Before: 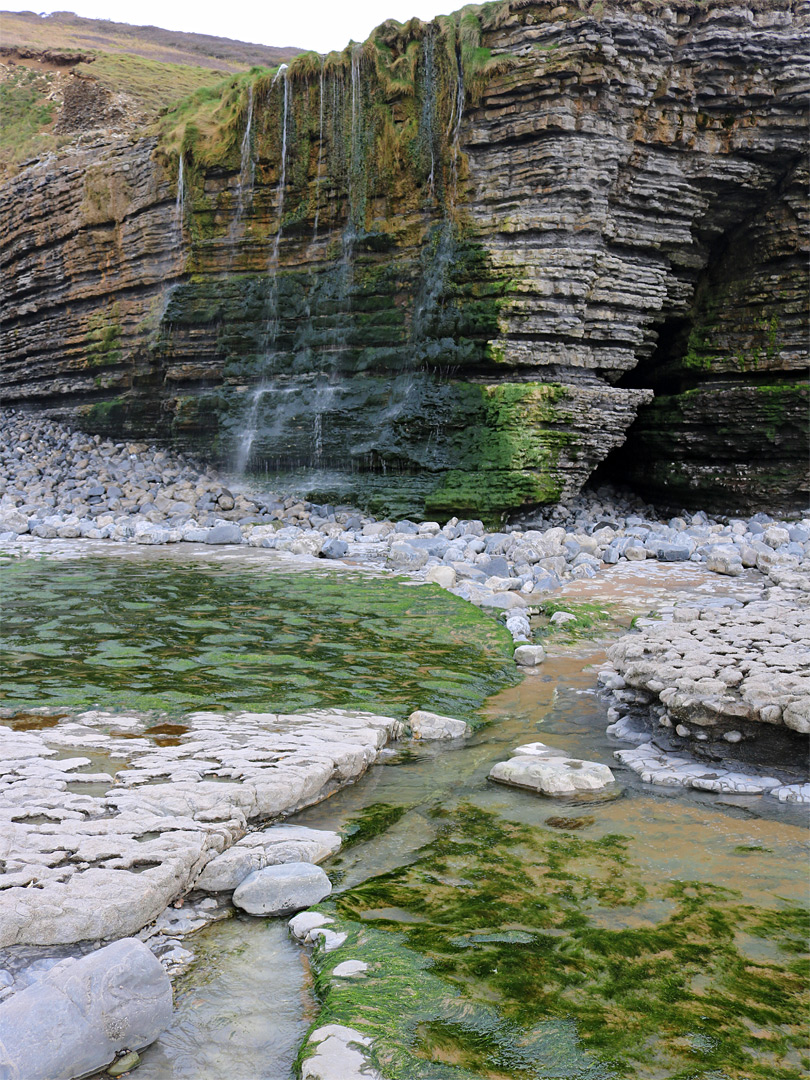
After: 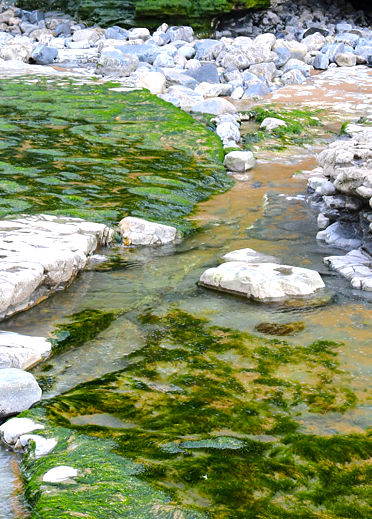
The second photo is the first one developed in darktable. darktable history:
crop: left 35.907%, top 45.77%, right 18.089%, bottom 6.131%
color balance rgb: linear chroma grading › global chroma 0.352%, perceptual saturation grading › global saturation 40.575%, perceptual brilliance grading › global brilliance -5.788%, perceptual brilliance grading › highlights 24.85%, perceptual brilliance grading › mid-tones 6.952%, perceptual brilliance grading › shadows -4.718%
